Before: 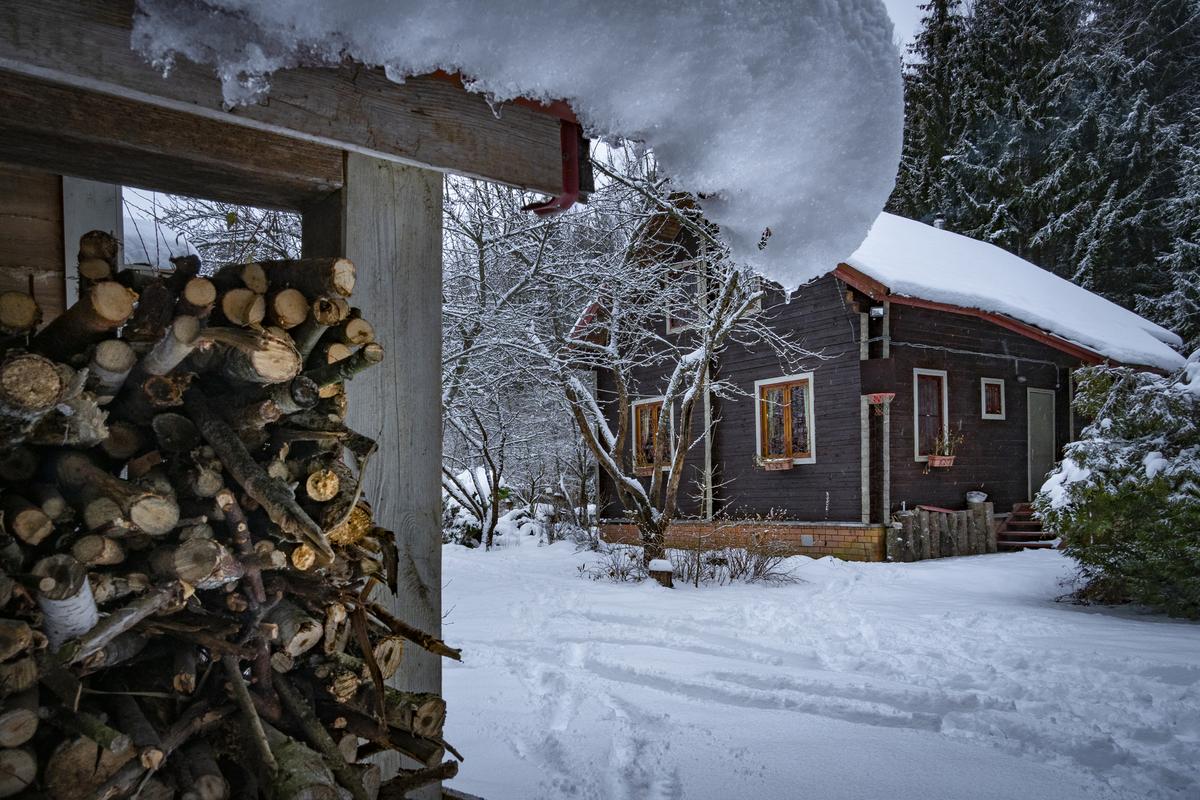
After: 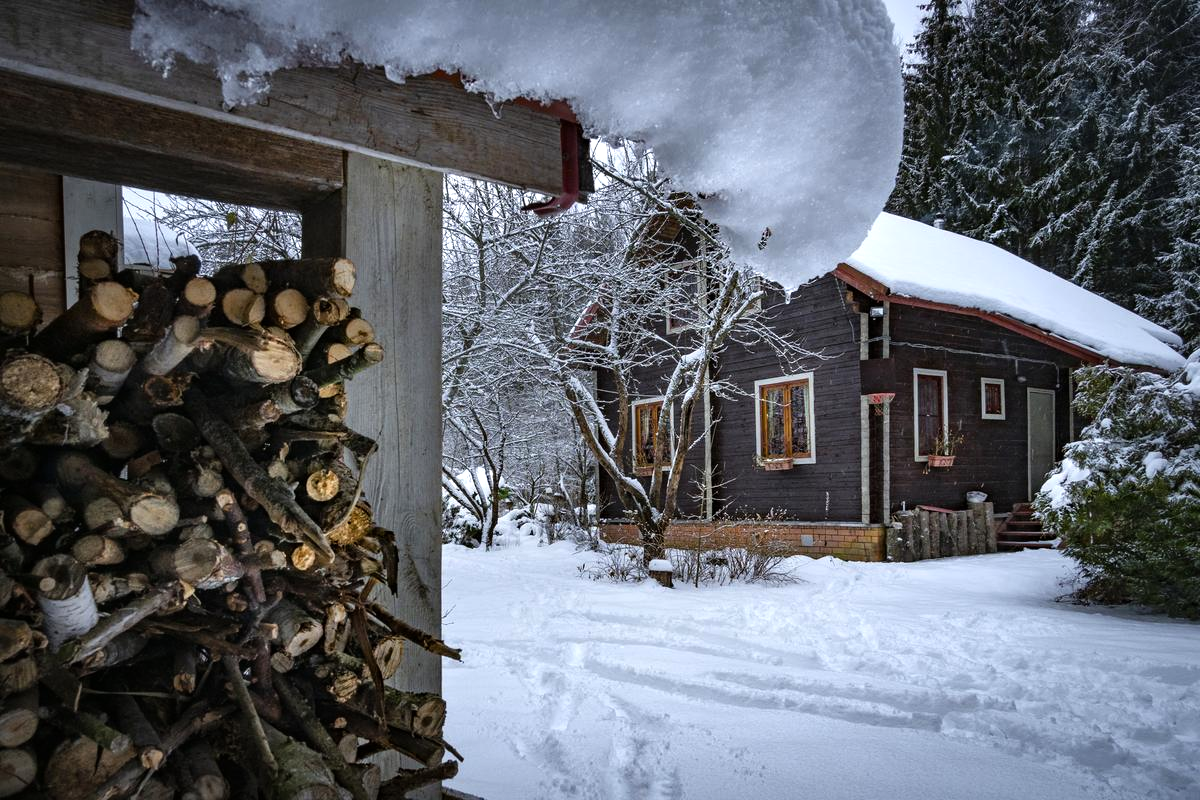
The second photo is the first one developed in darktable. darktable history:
tone equalizer: -8 EV -0.445 EV, -7 EV -0.412 EV, -6 EV -0.318 EV, -5 EV -0.234 EV, -3 EV 0.236 EV, -2 EV 0.338 EV, -1 EV 0.411 EV, +0 EV 0.413 EV
